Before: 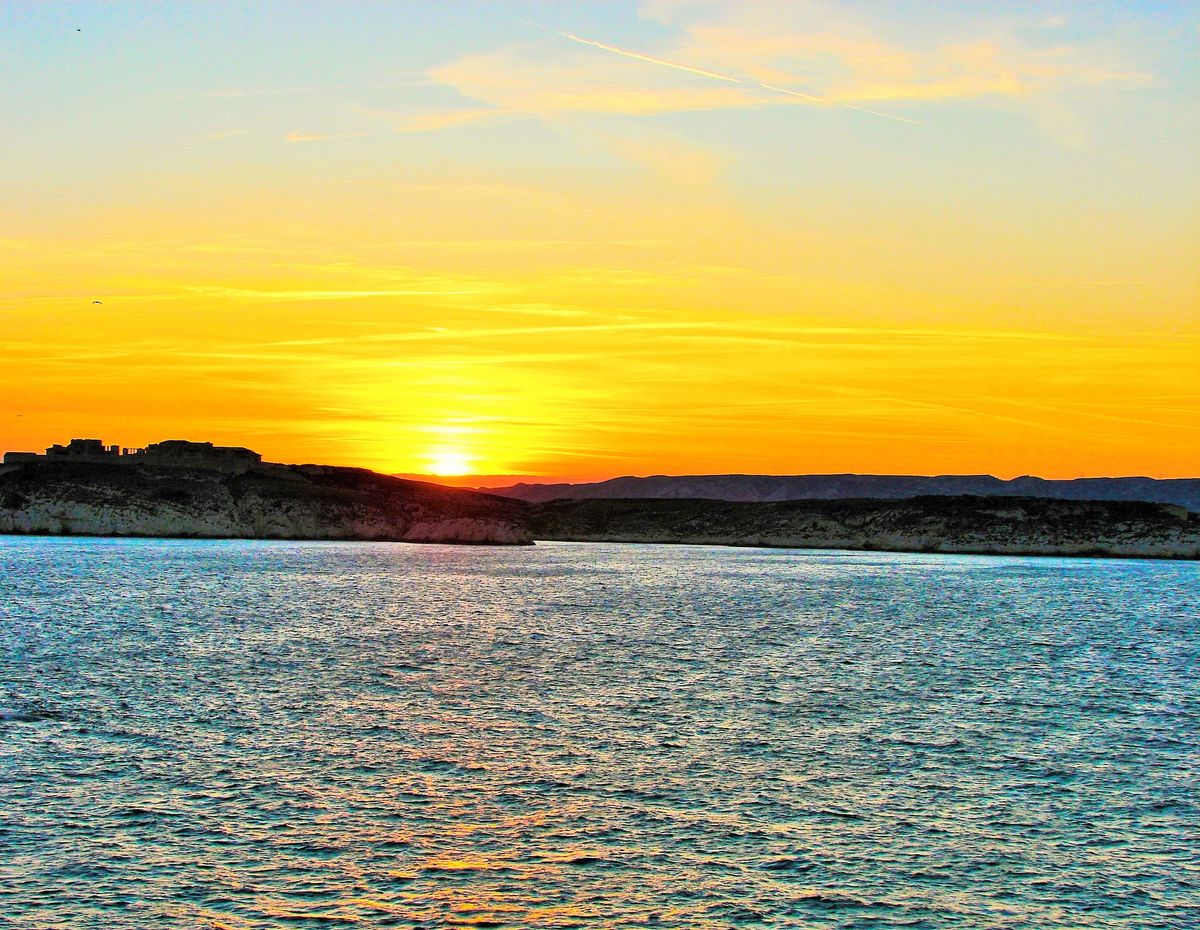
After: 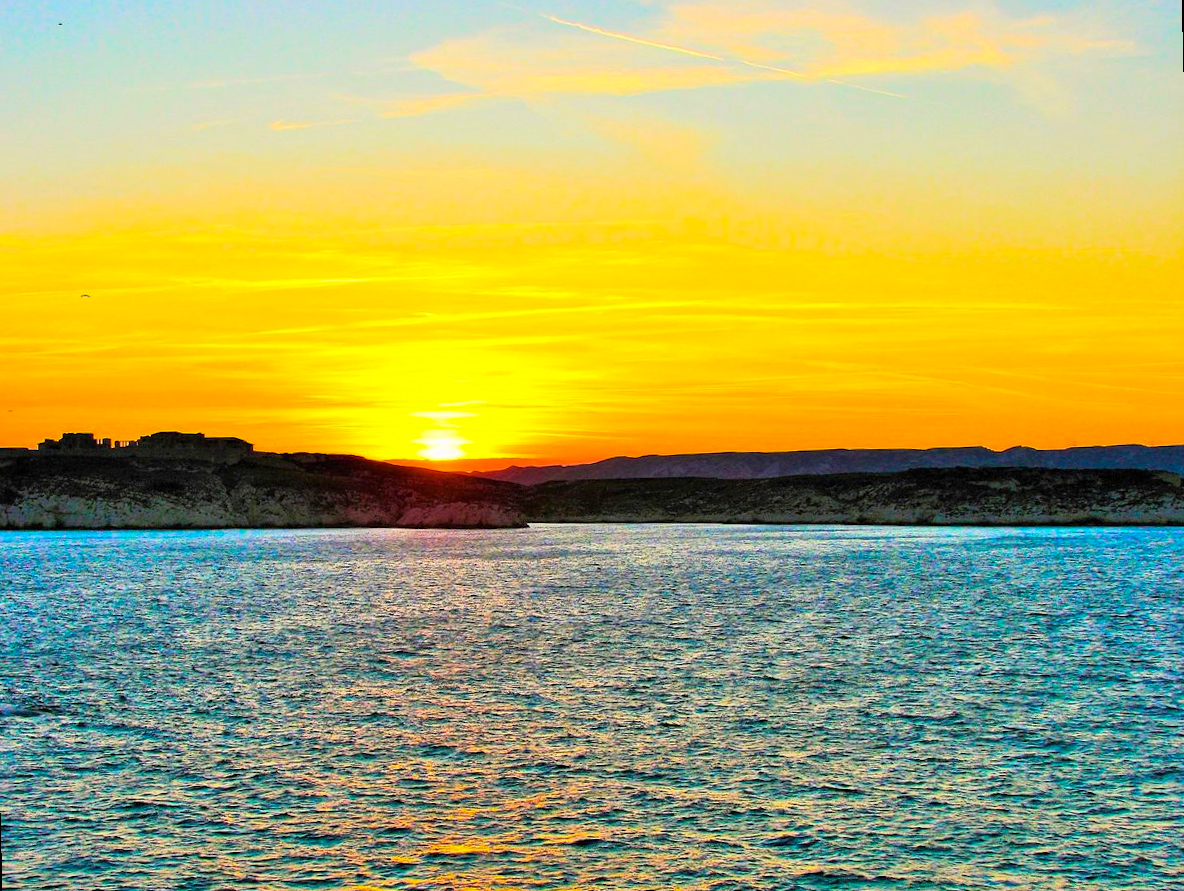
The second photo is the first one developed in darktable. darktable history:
rotate and perspective: rotation -1.42°, crop left 0.016, crop right 0.984, crop top 0.035, crop bottom 0.965
color balance rgb: linear chroma grading › global chroma 9.31%, global vibrance 41.49%
